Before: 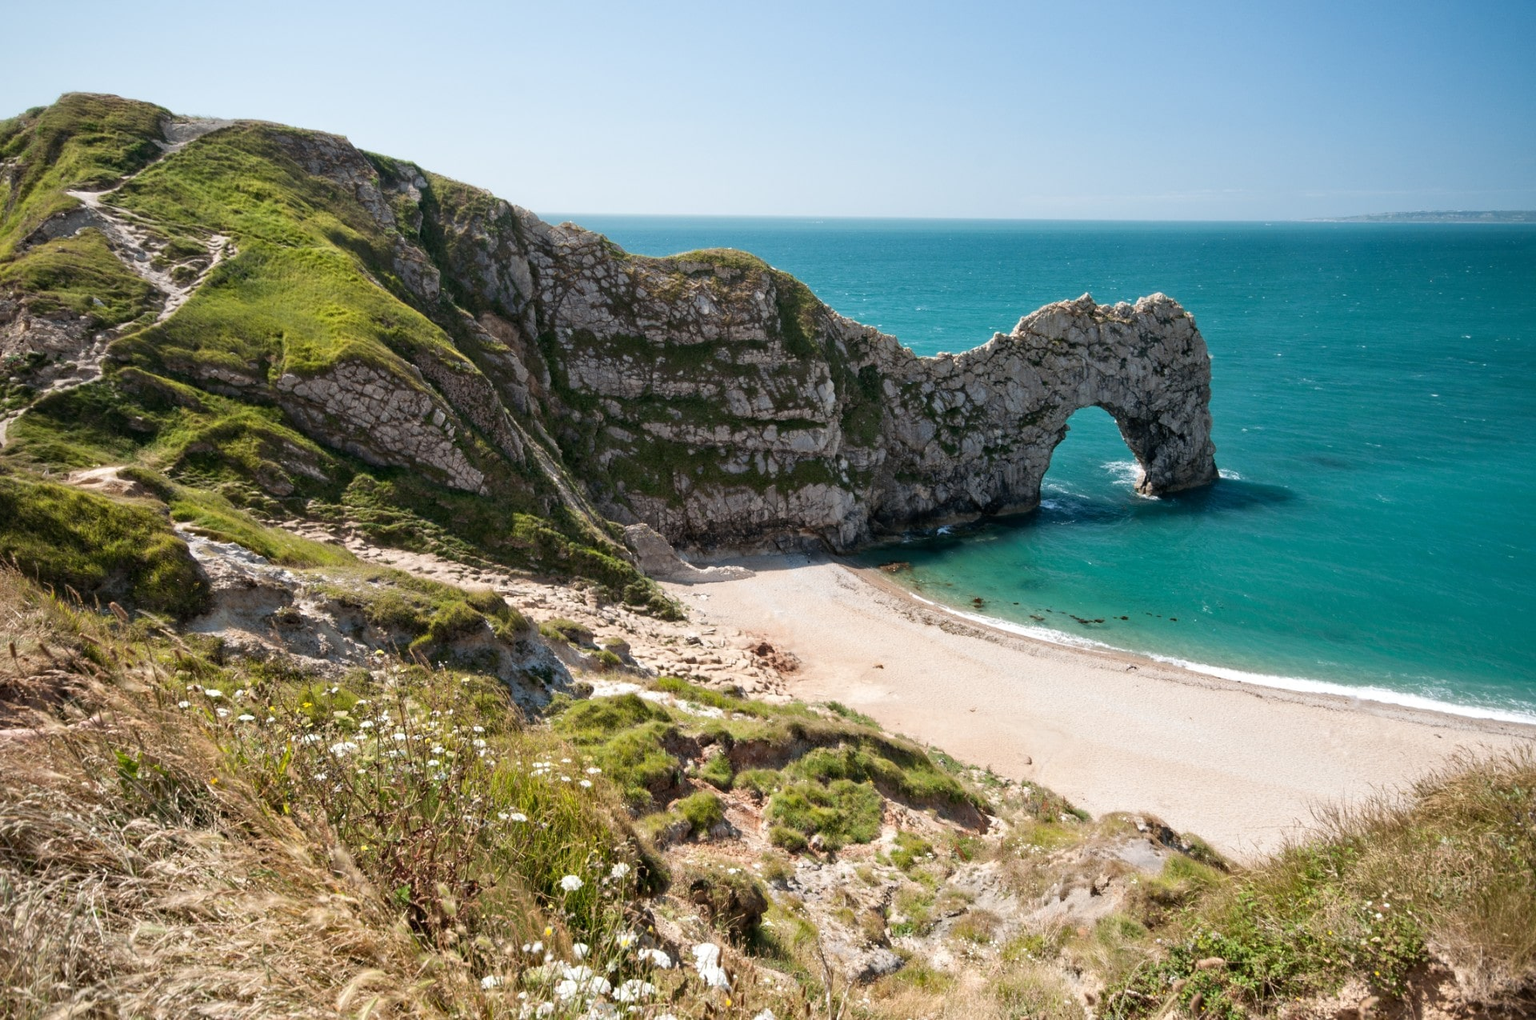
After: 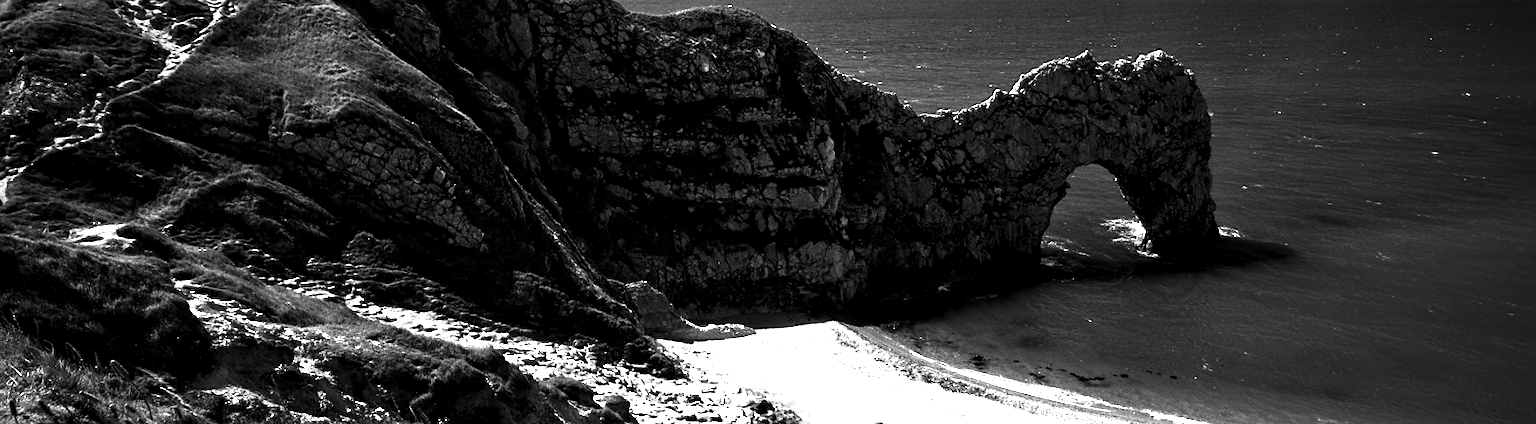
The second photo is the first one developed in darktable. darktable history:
contrast brightness saturation: contrast 0.025, brightness -0.994, saturation -0.996
sharpen: radius 1.601, amount 0.369, threshold 1.496
local contrast: highlights 102%, shadows 101%, detail 119%, midtone range 0.2
crop and rotate: top 23.776%, bottom 34.61%
exposure: black level correction 0.001, exposure 0.673 EV, compensate highlight preservation false
